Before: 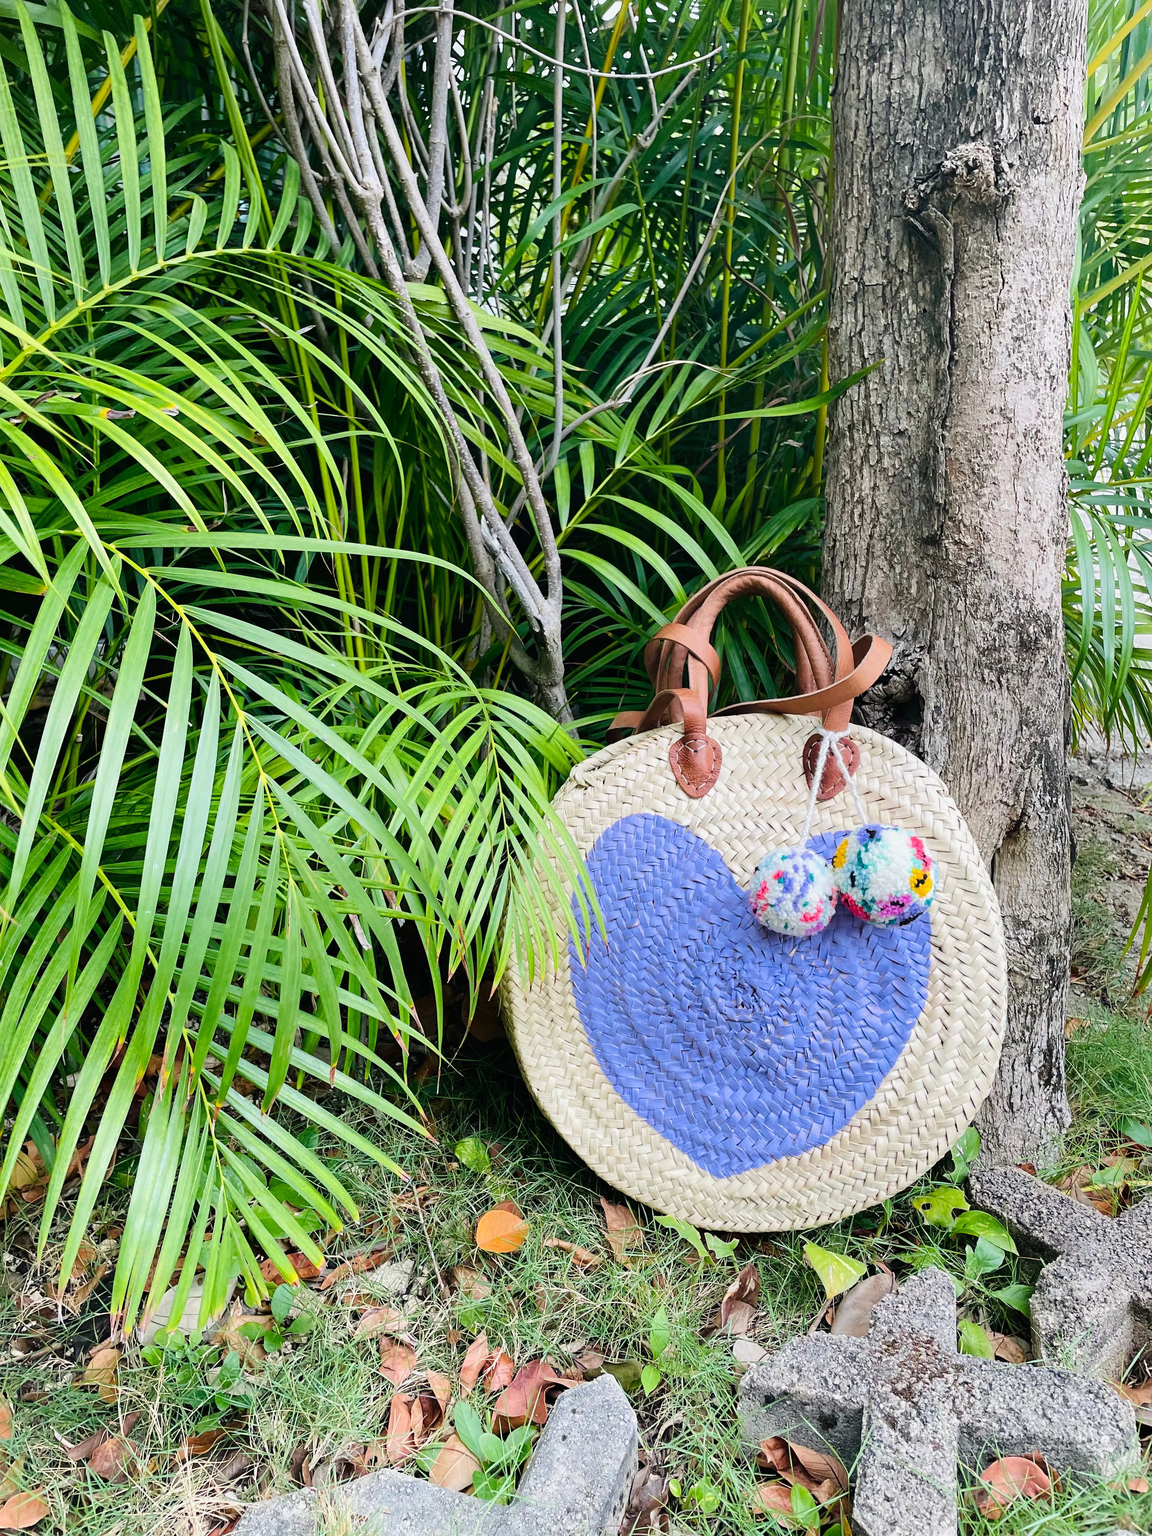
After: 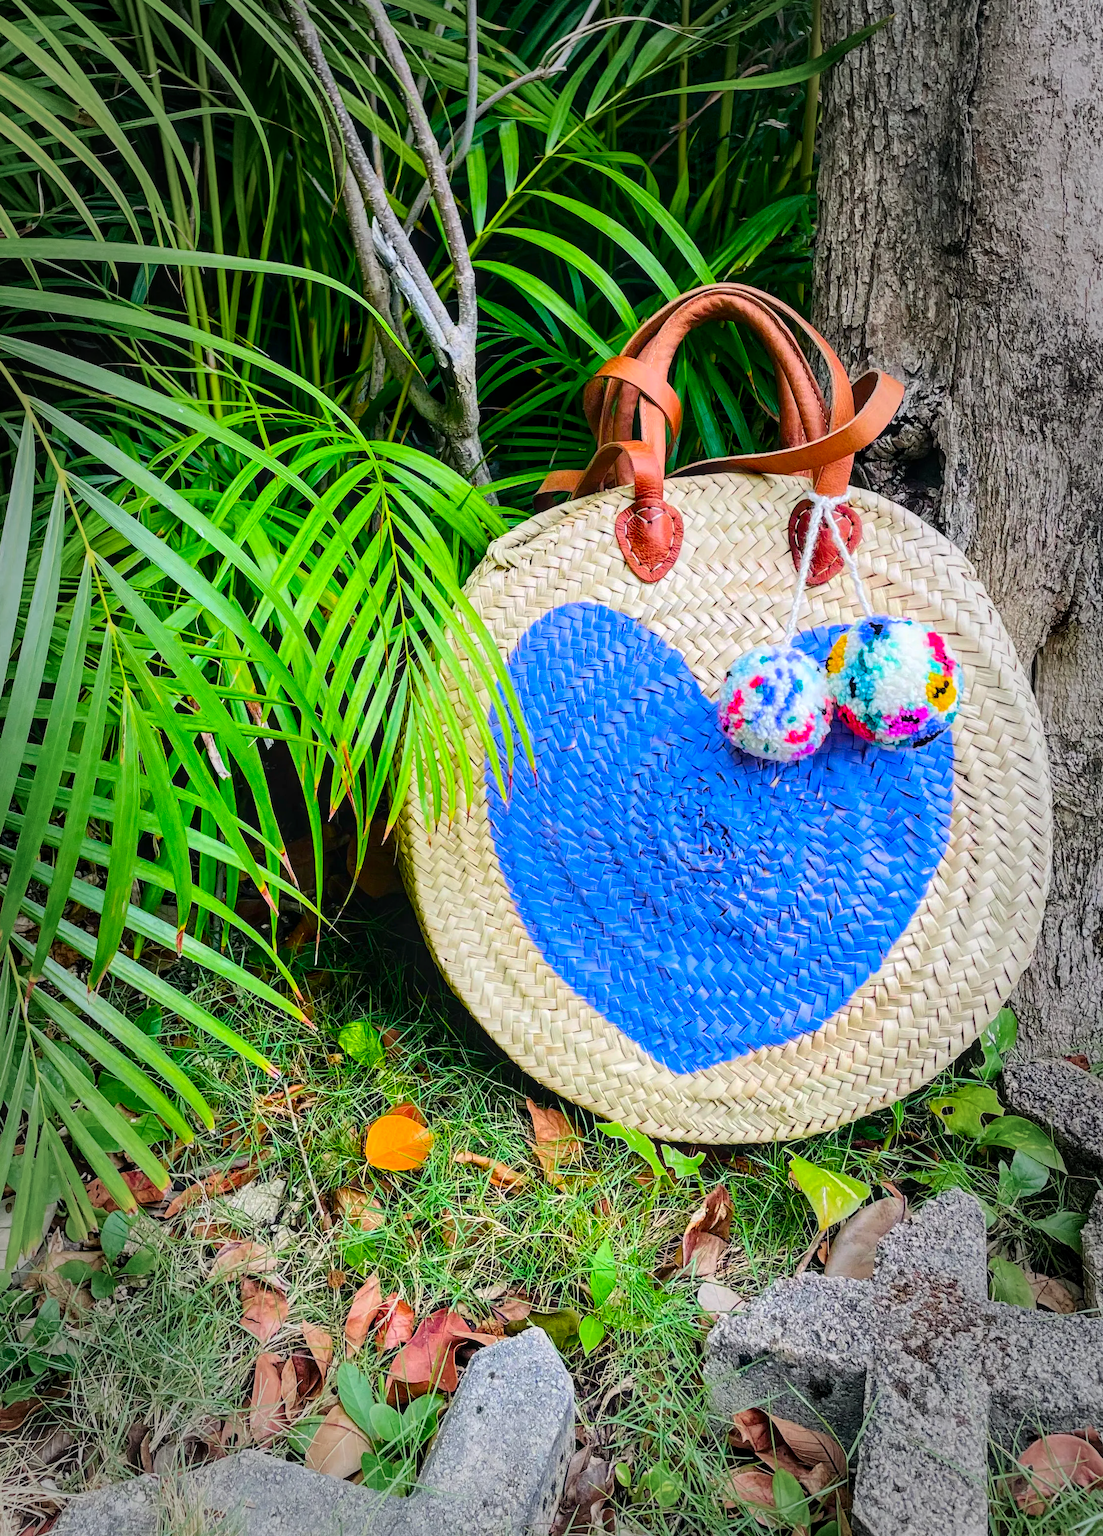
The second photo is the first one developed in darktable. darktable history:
crop: left 16.821%, top 22.66%, right 9.056%
color correction: highlights b* -0.052, saturation 1.36
color balance rgb: linear chroma grading › global chroma 14.711%, perceptual saturation grading › global saturation 14.619%, global vibrance 20%
vignetting: fall-off start 65.98%, fall-off radius 39.77%, automatic ratio true, width/height ratio 0.669
local contrast: detail 130%
